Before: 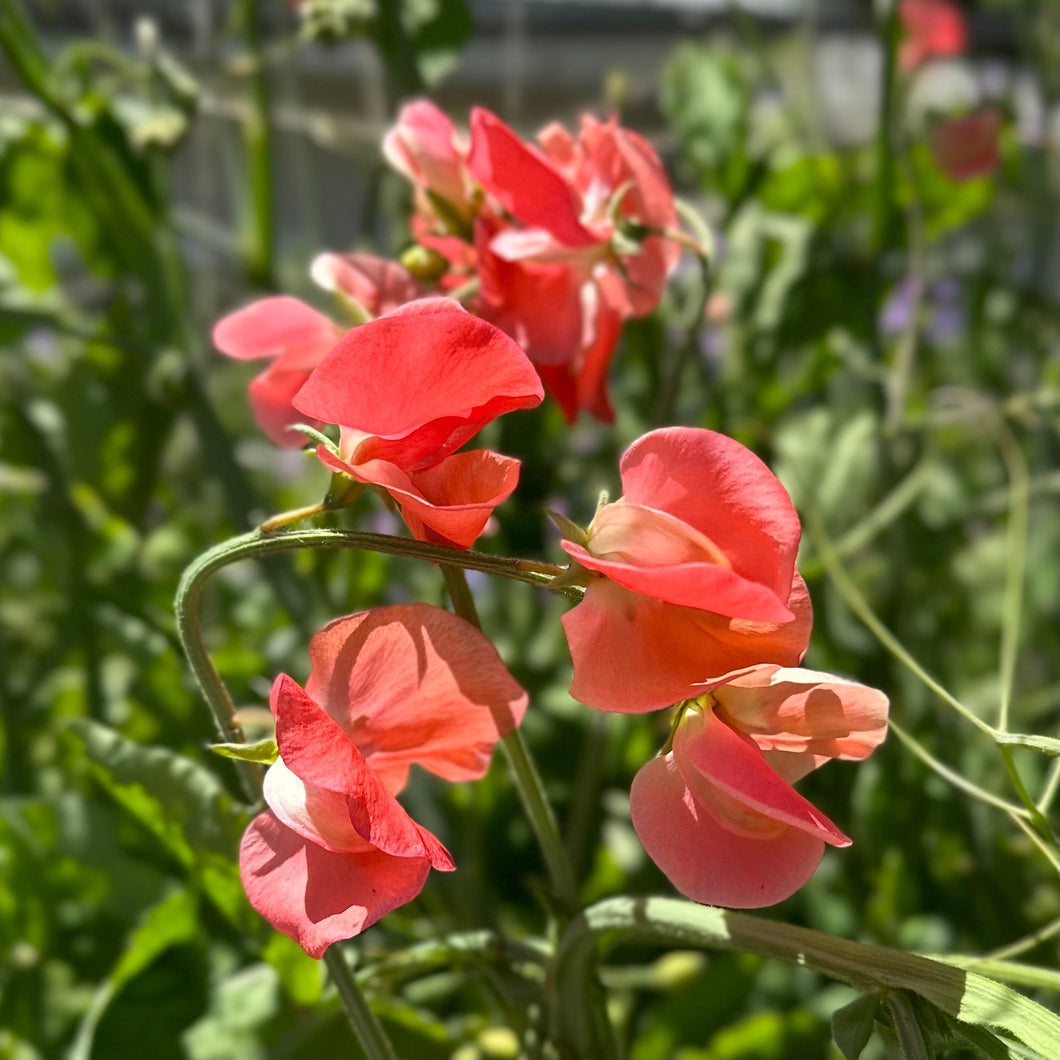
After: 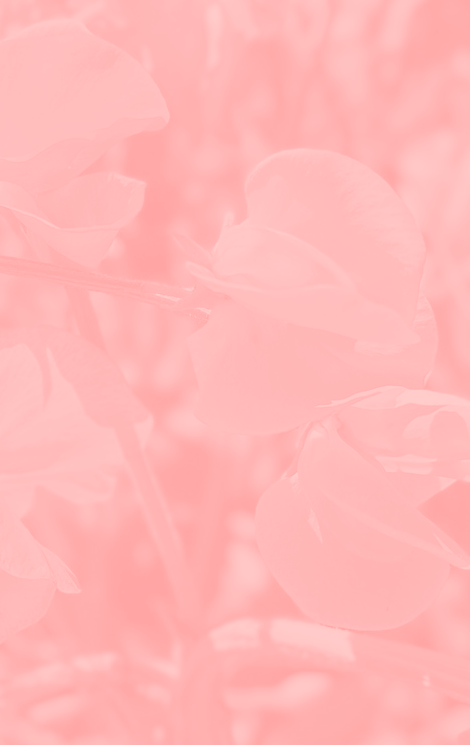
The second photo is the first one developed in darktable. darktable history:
crop: left 35.432%, top 26.233%, right 20.145%, bottom 3.432%
contrast brightness saturation: contrast -0.32, brightness 0.75, saturation -0.78
colorize: saturation 51%, source mix 50.67%, lightness 50.67%
vibrance: vibrance 100%
color balance: lift [1.006, 0.985, 1.002, 1.015], gamma [1, 0.953, 1.008, 1.047], gain [1.076, 1.13, 1.004, 0.87]
levels: levels [0.072, 0.414, 0.976]
sharpen: radius 2.883, amount 0.868, threshold 47.523
white balance: red 0.98, blue 1.034
